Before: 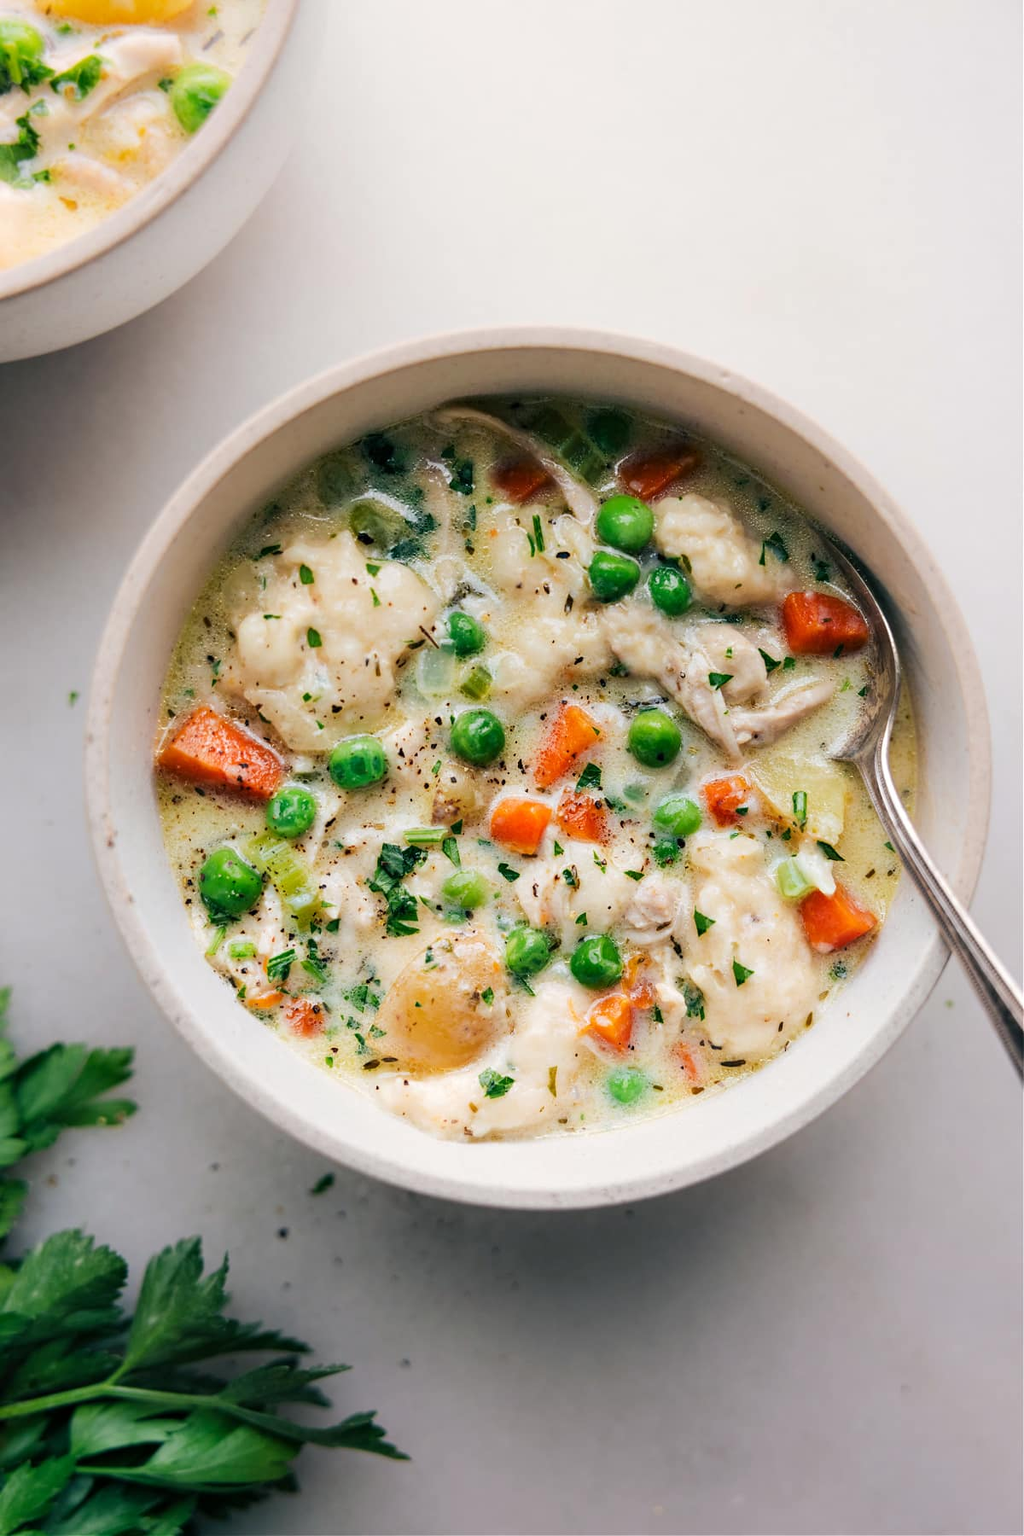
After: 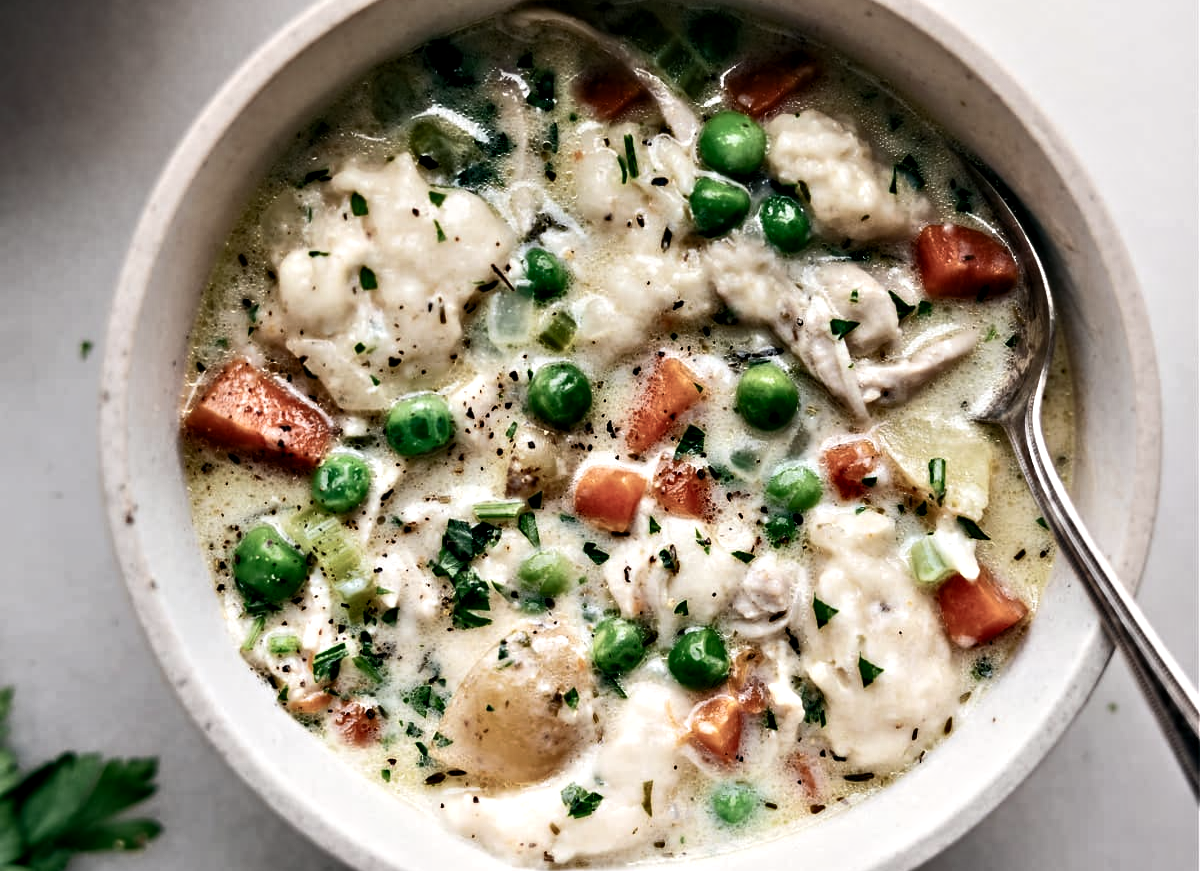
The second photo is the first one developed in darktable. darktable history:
contrast equalizer: y [[0.511, 0.558, 0.631, 0.632, 0.559, 0.512], [0.5 ×6], [0.507, 0.559, 0.627, 0.644, 0.647, 0.647], [0 ×6], [0 ×6]]
crop and rotate: top 26.056%, bottom 25.543%
color balance rgb: perceptual saturation grading › highlights -31.88%, perceptual saturation grading › mid-tones 5.8%, perceptual saturation grading › shadows 18.12%, perceptual brilliance grading › highlights 3.62%, perceptual brilliance grading › mid-tones -18.12%, perceptual brilliance grading › shadows -41.3%
